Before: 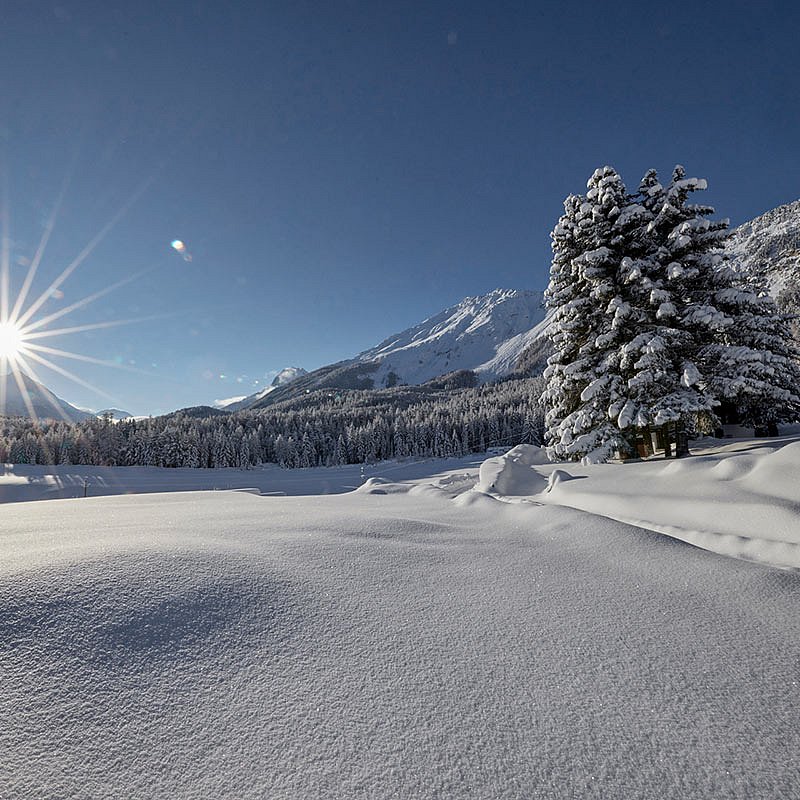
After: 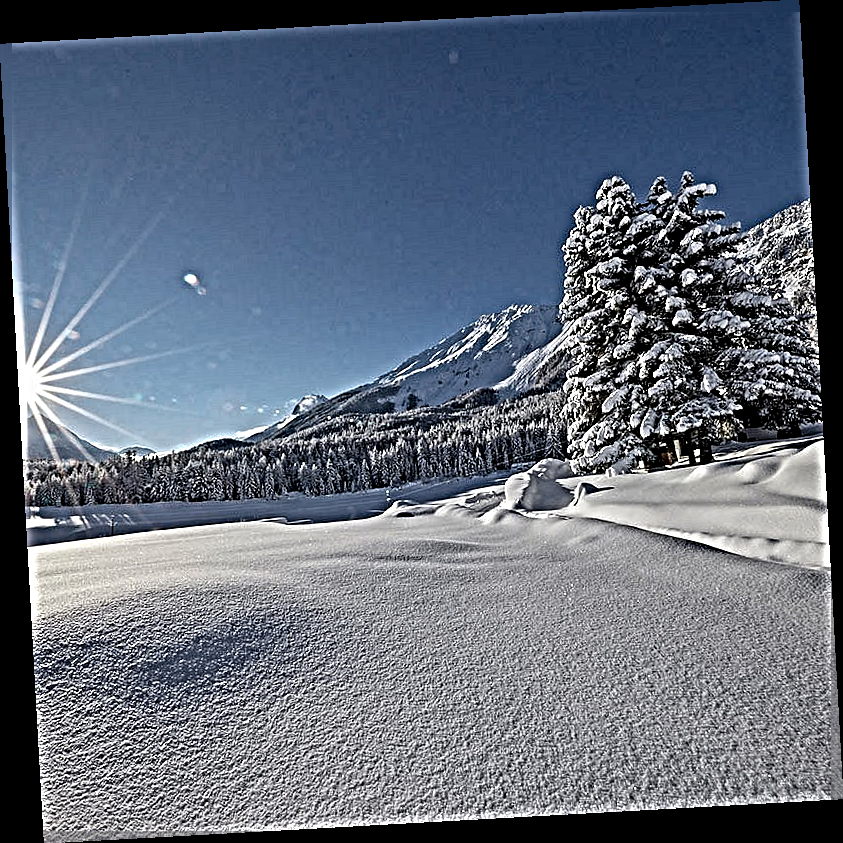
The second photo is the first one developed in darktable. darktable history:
sharpen: radius 6.3, amount 1.8, threshold 0
rotate and perspective: rotation -3.18°, automatic cropping off
